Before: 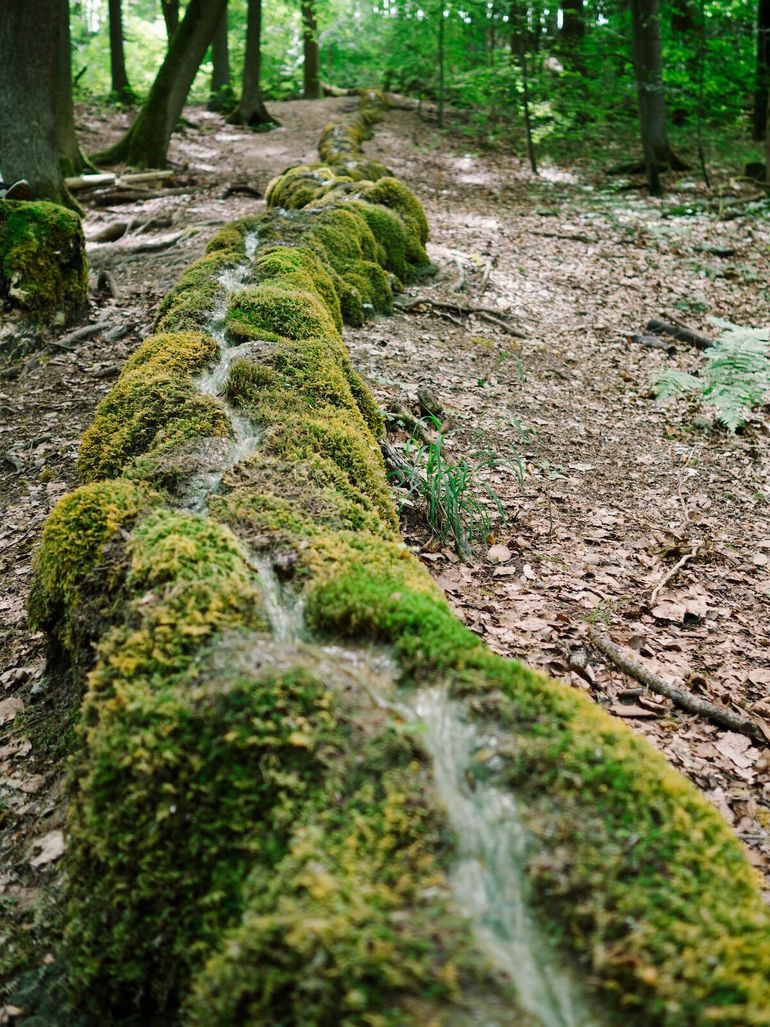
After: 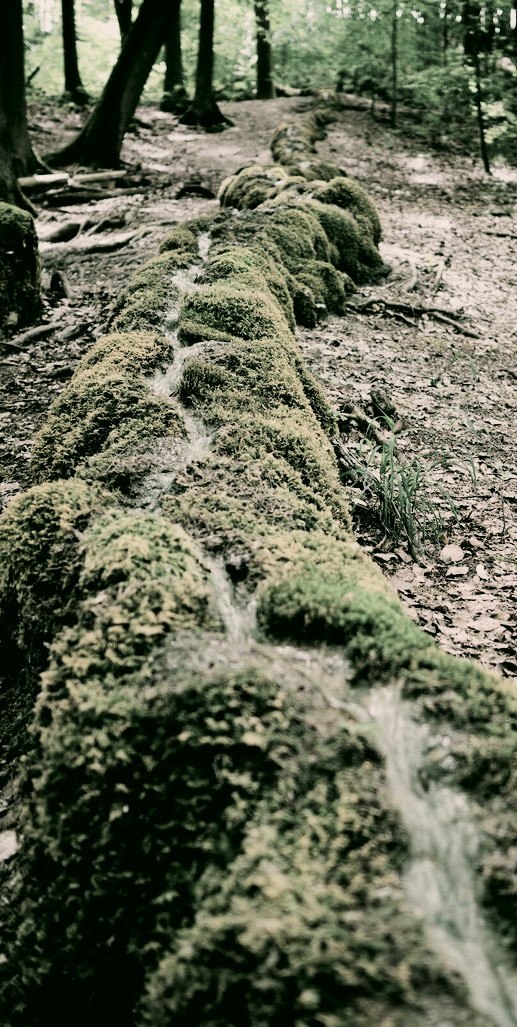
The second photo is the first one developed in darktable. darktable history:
filmic rgb: black relative exposure -5.13 EV, white relative exposure 3.97 EV, hardness 2.89, contrast 1.297, highlights saturation mix -29.81%, color science v4 (2020)
contrast brightness saturation: contrast 0.149, brightness 0.043
color correction: highlights a* 4.07, highlights b* 4.94, shadows a* -7.1, shadows b* 4.7
crop and rotate: left 6.151%, right 26.597%
